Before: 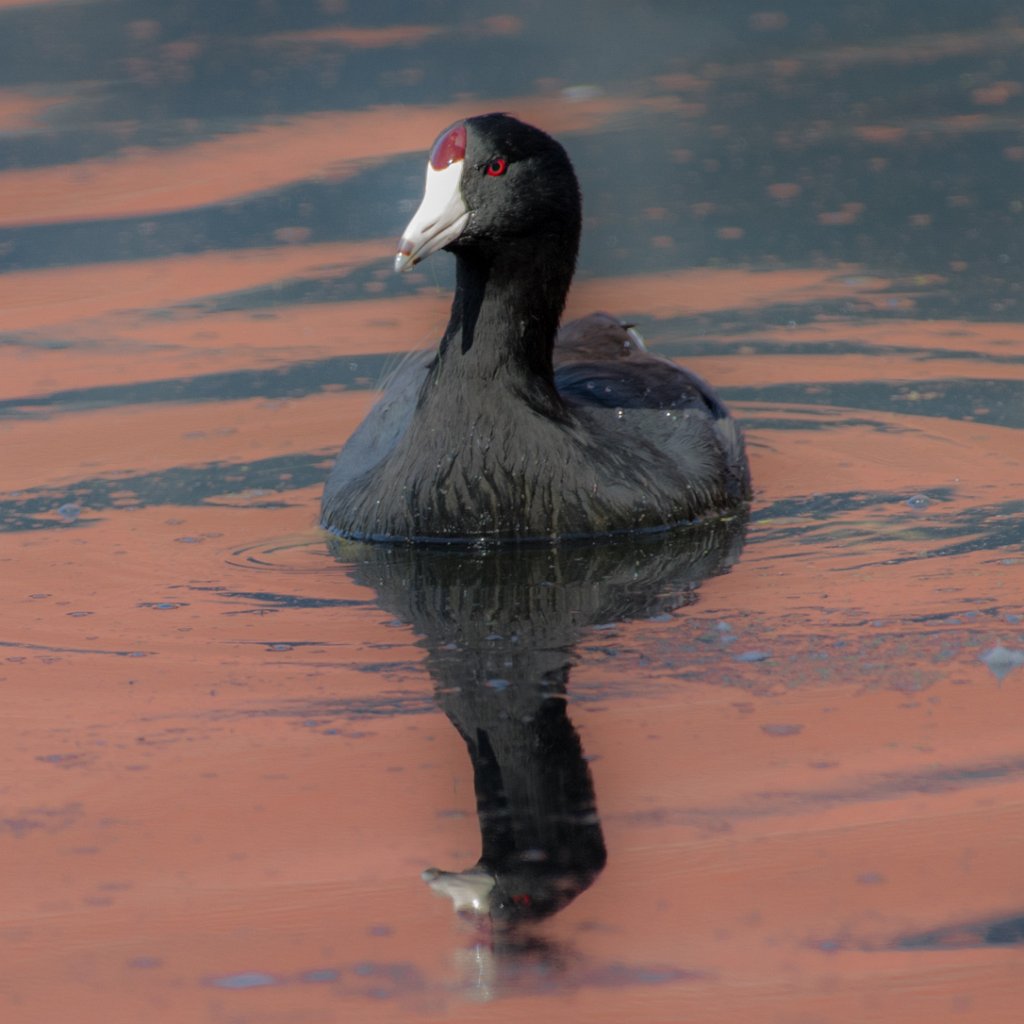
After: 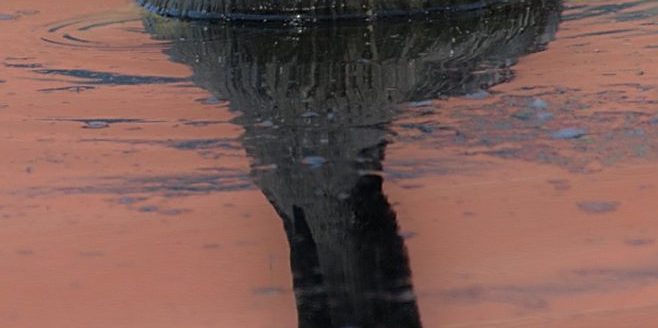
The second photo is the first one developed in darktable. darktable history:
sharpen: on, module defaults
crop: left 18.059%, top 51.082%, right 17.658%, bottom 16.861%
